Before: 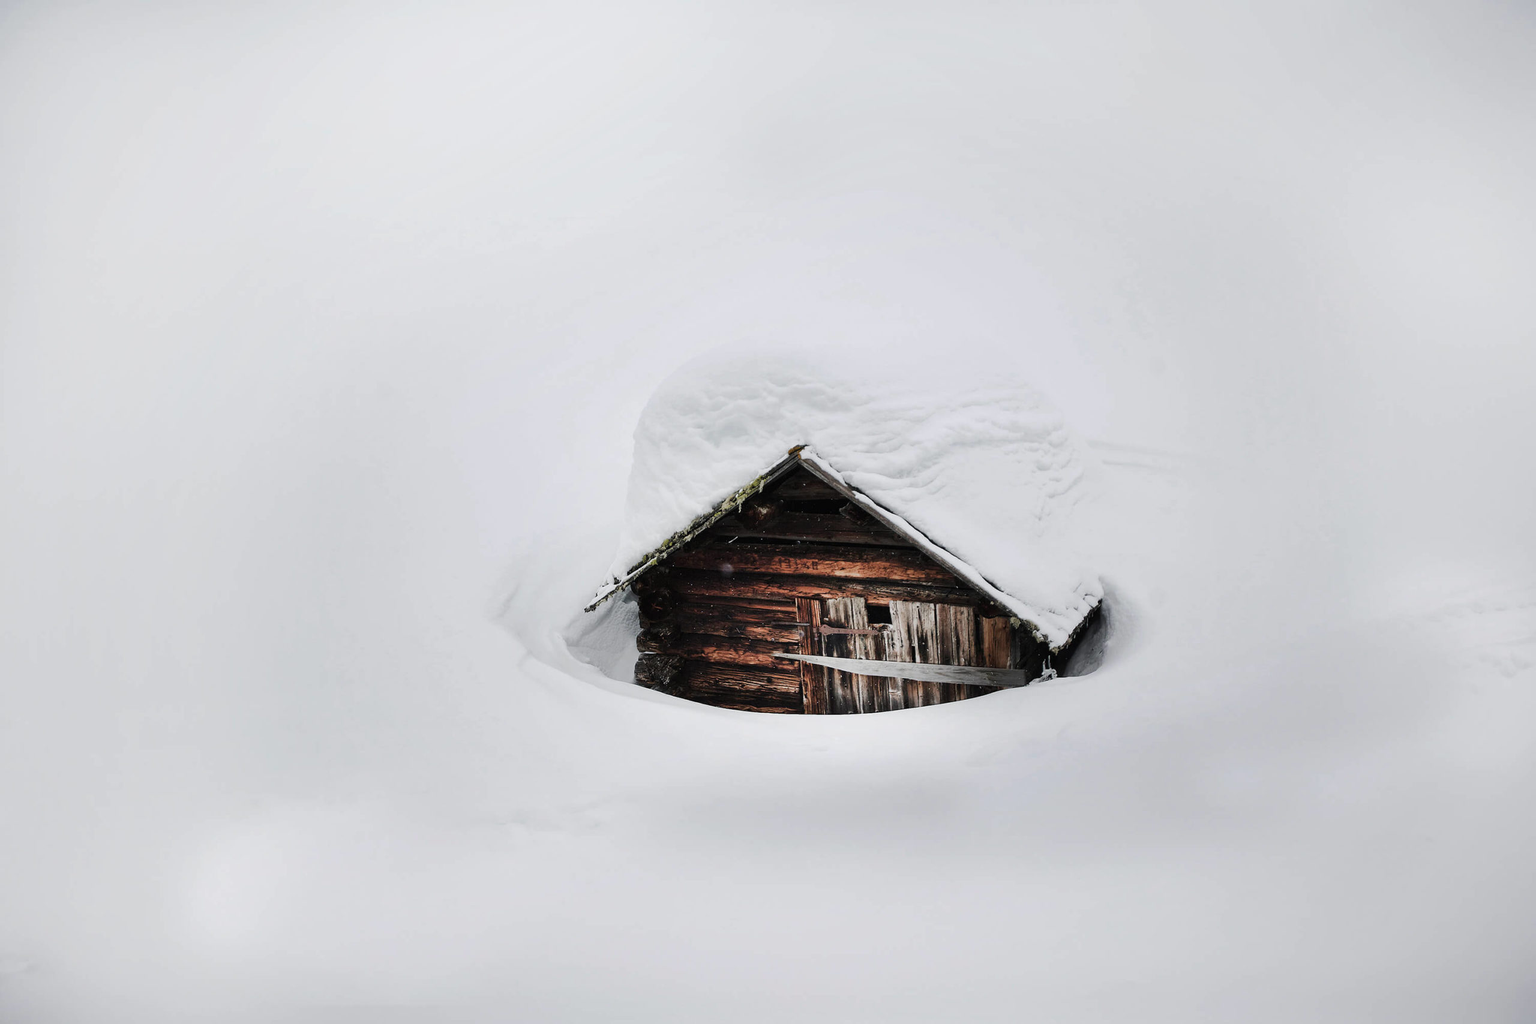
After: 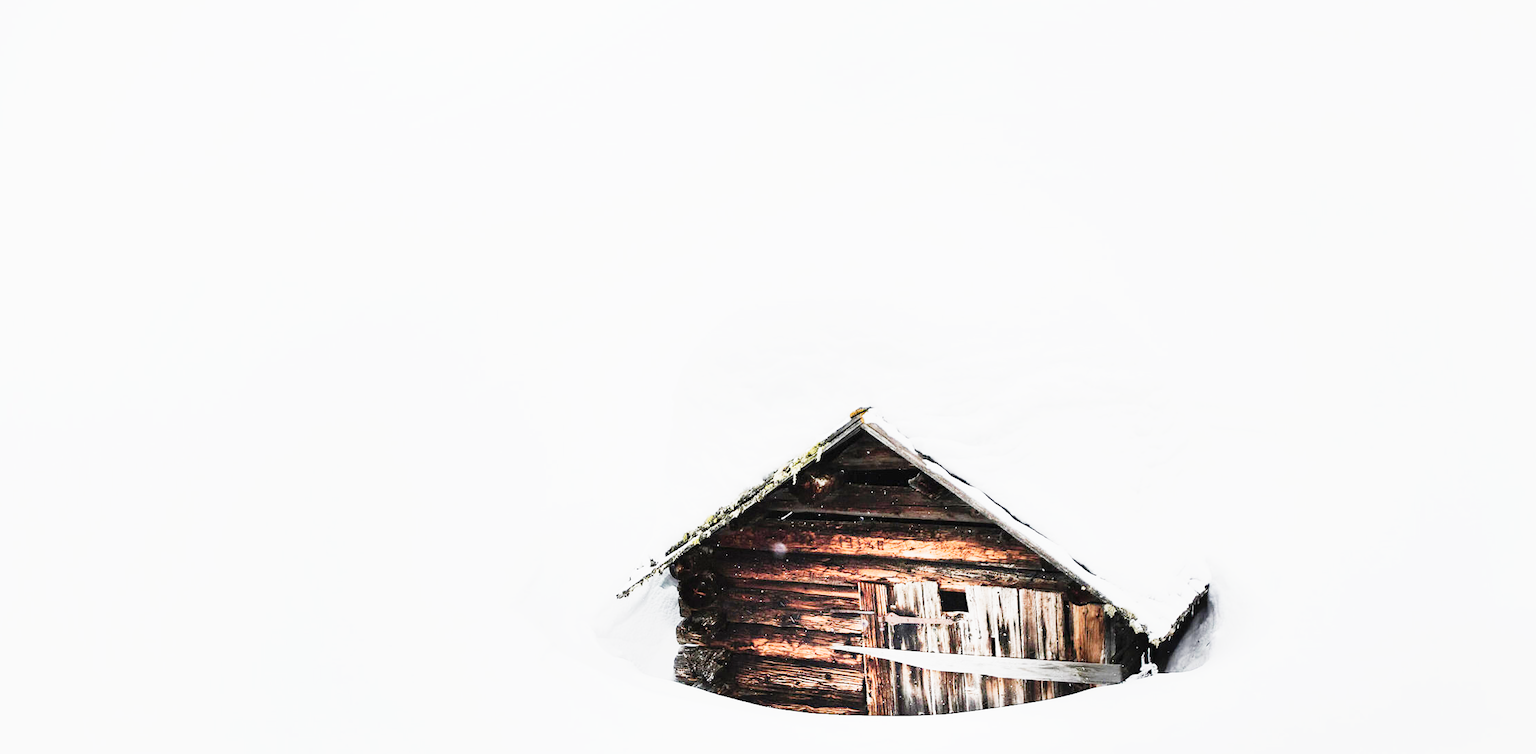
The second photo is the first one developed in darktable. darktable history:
crop: left 3.073%, top 8.824%, right 9.651%, bottom 26.816%
tone curve: curves: ch0 [(0, 0) (0.417, 0.851) (1, 1)], preserve colors none
